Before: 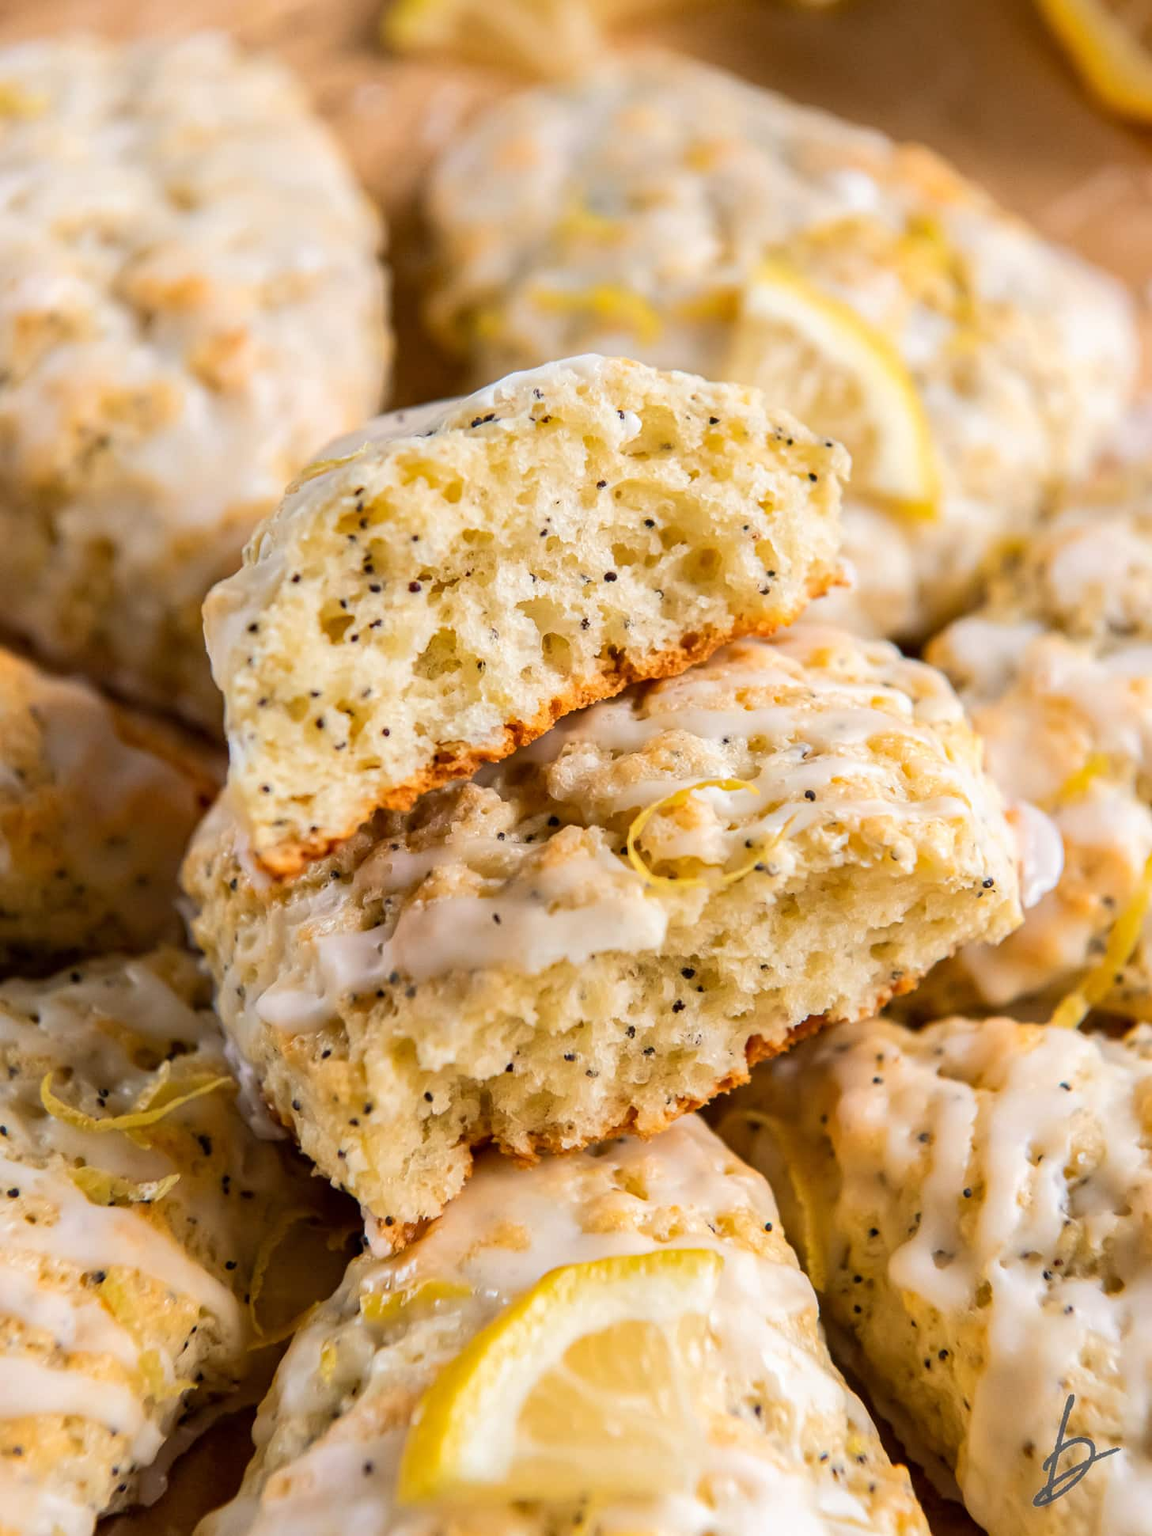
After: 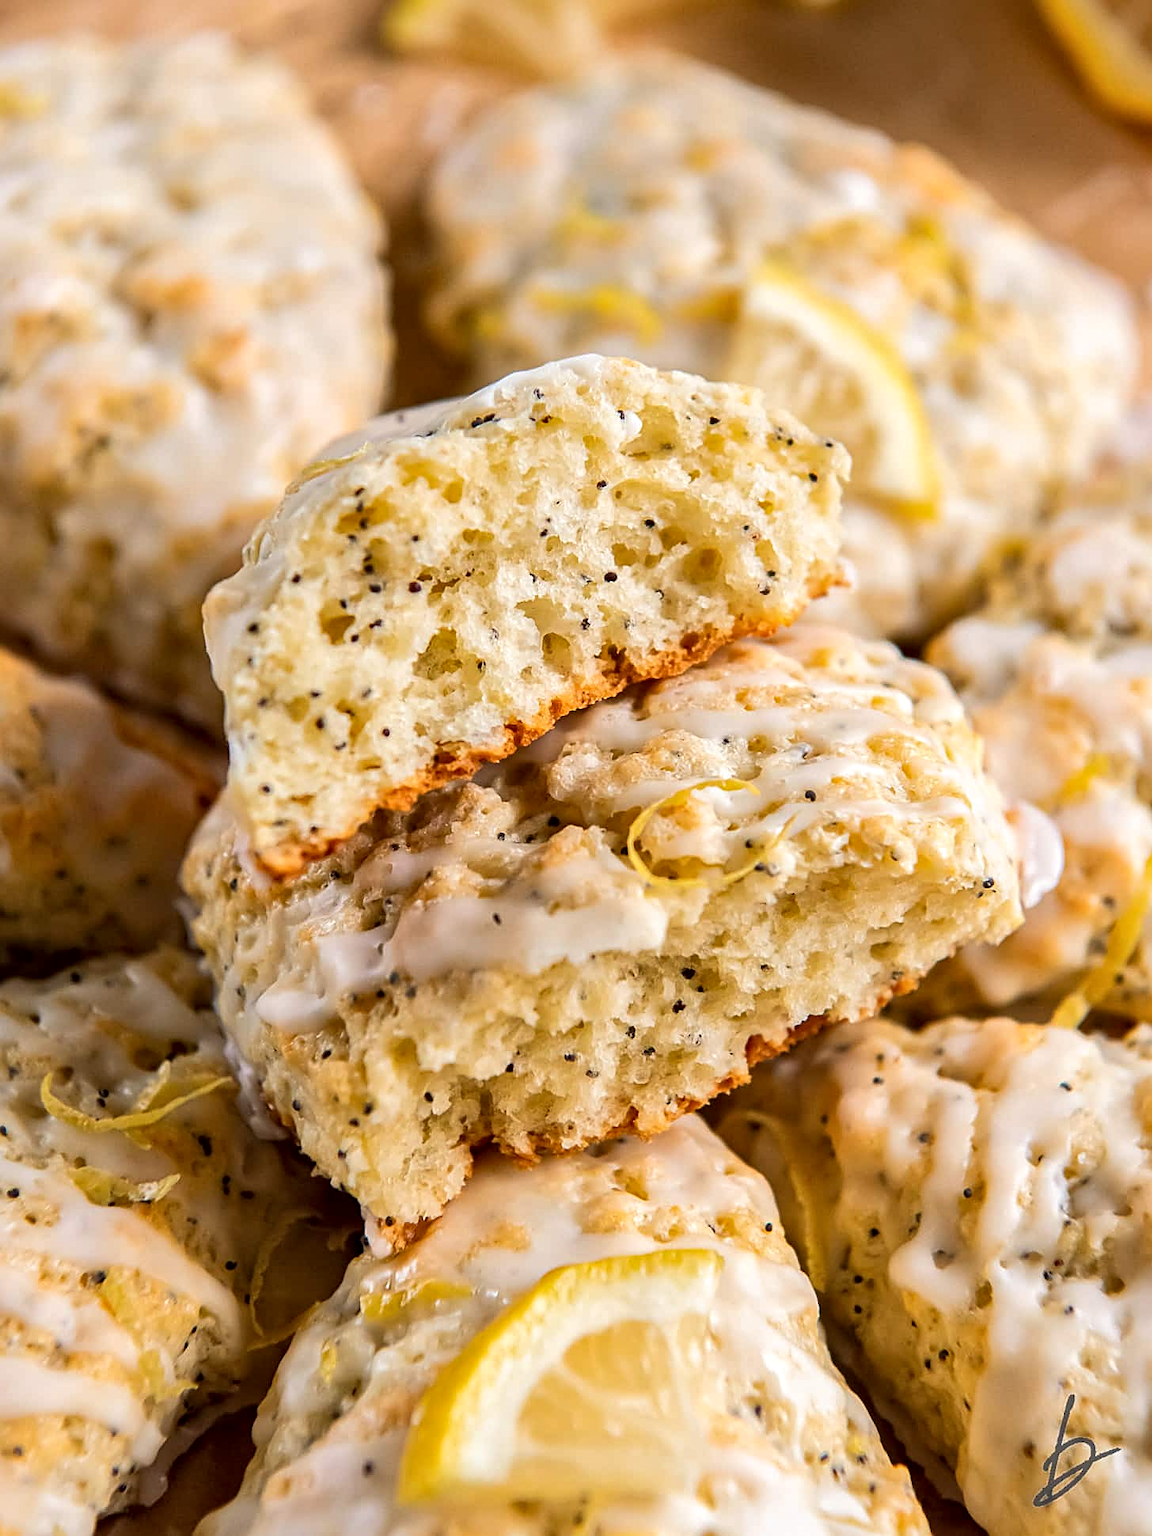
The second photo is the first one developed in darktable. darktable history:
sharpen: on, module defaults
local contrast: mode bilateral grid, contrast 30, coarseness 26, midtone range 0.2
